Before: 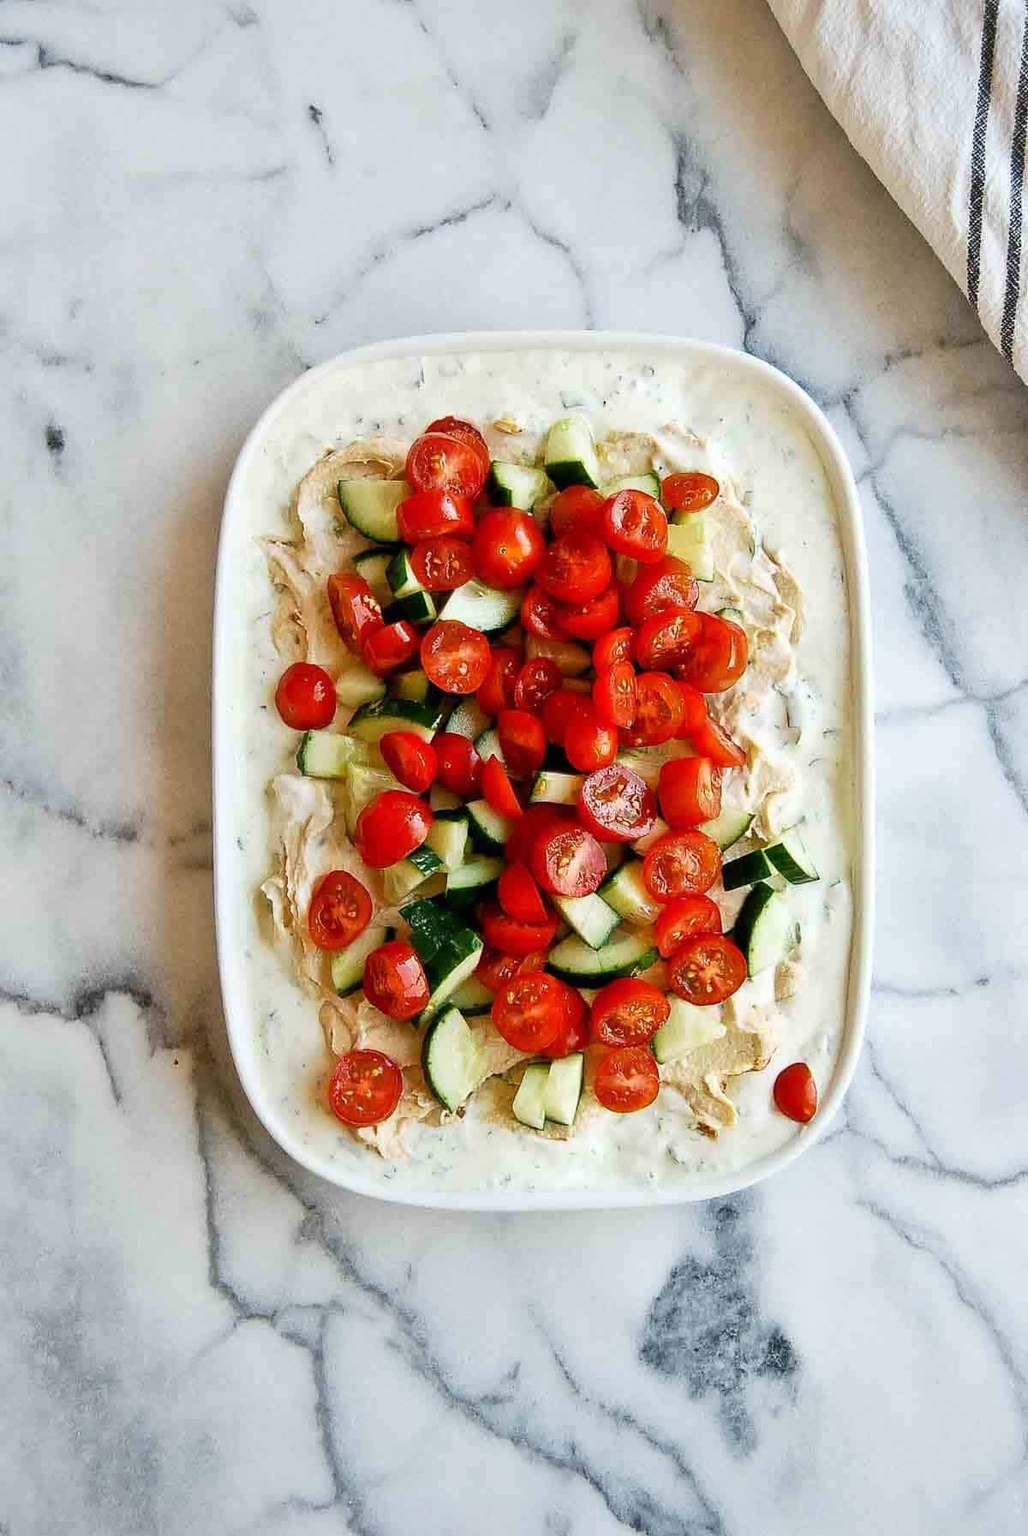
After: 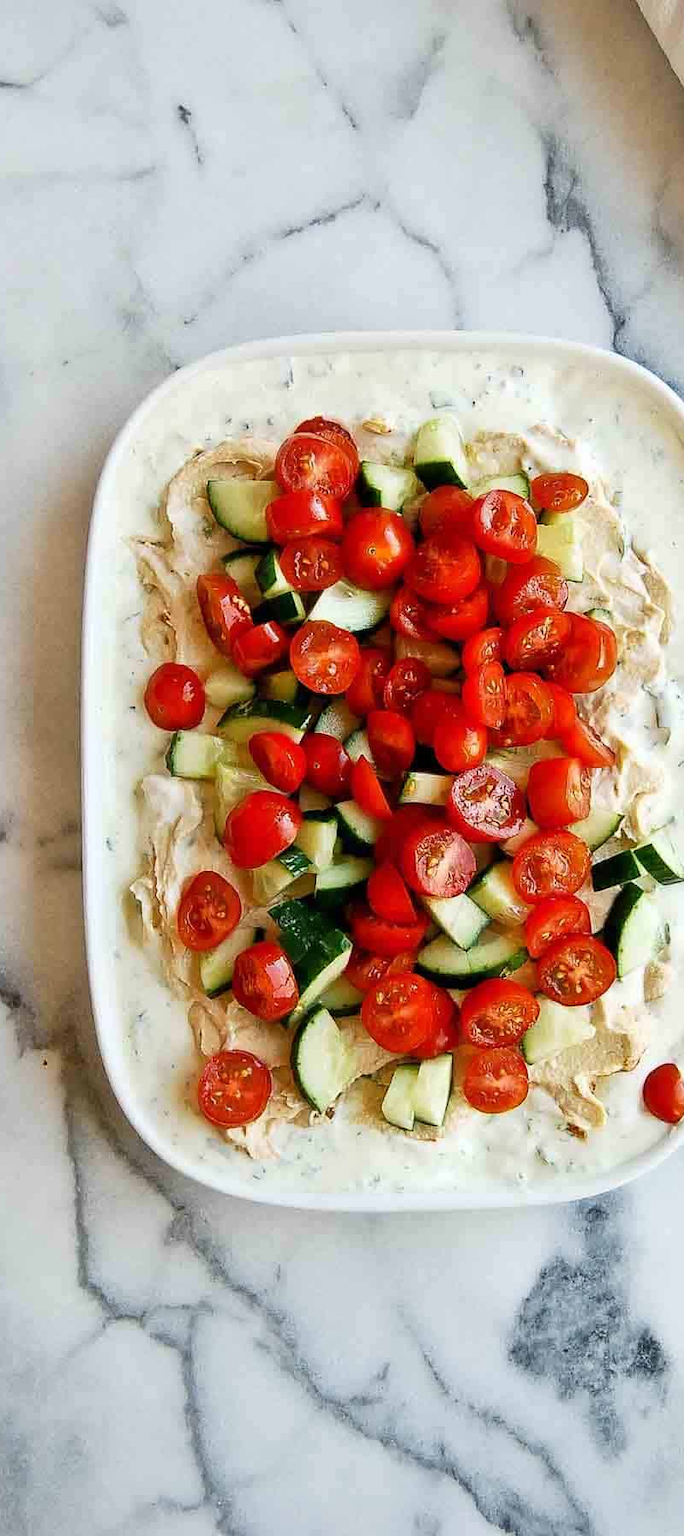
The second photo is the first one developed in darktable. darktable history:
crop and rotate: left 12.803%, right 20.556%
